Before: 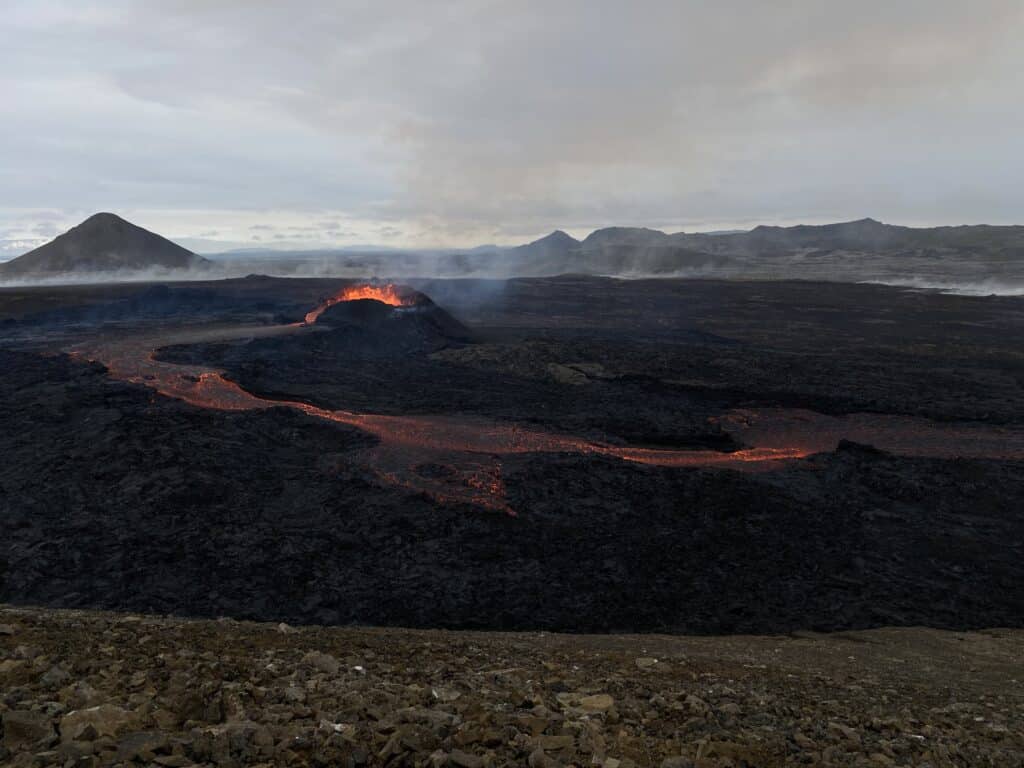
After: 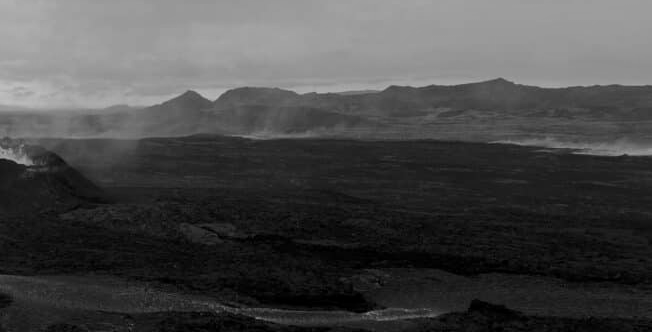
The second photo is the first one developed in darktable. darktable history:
monochrome: a 26.22, b 42.67, size 0.8
crop: left 36.005%, top 18.293%, right 0.31%, bottom 38.444%
exposure: black level correction 0.002, exposure -0.1 EV, compensate highlight preservation false
